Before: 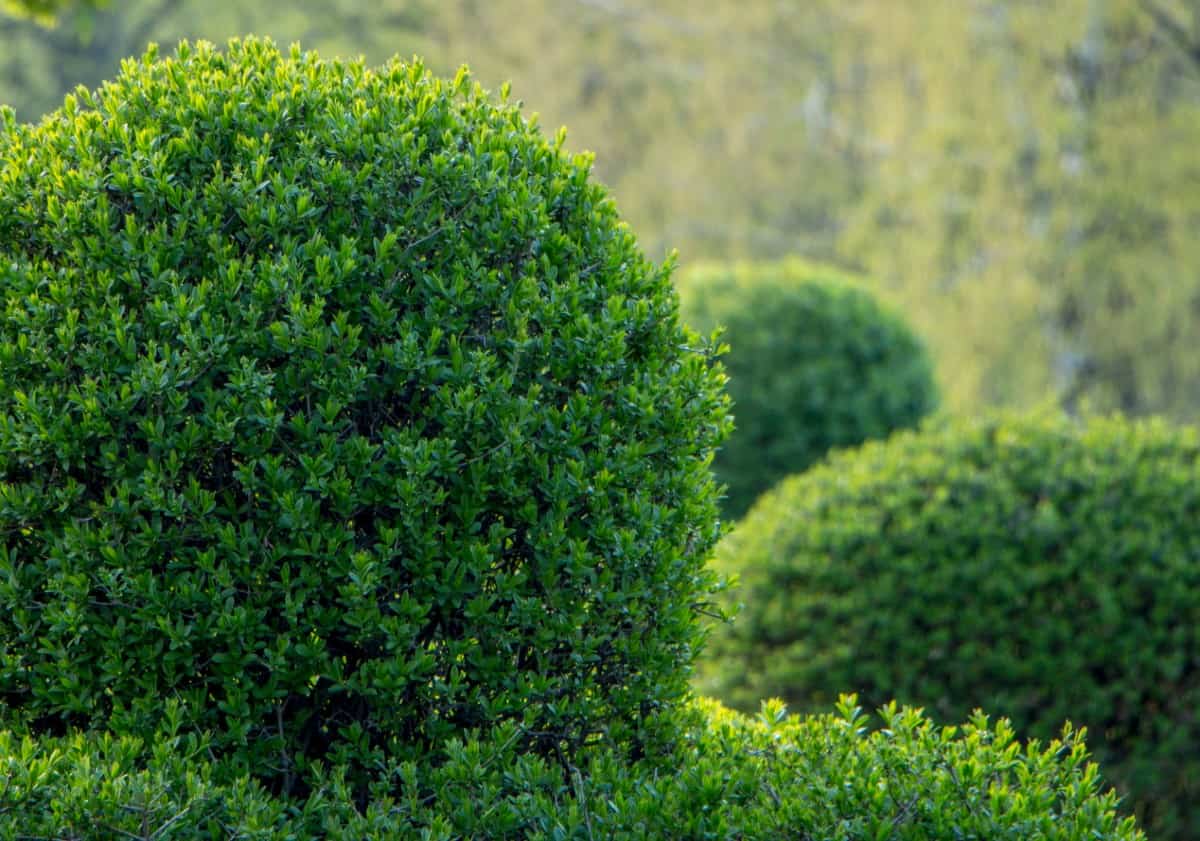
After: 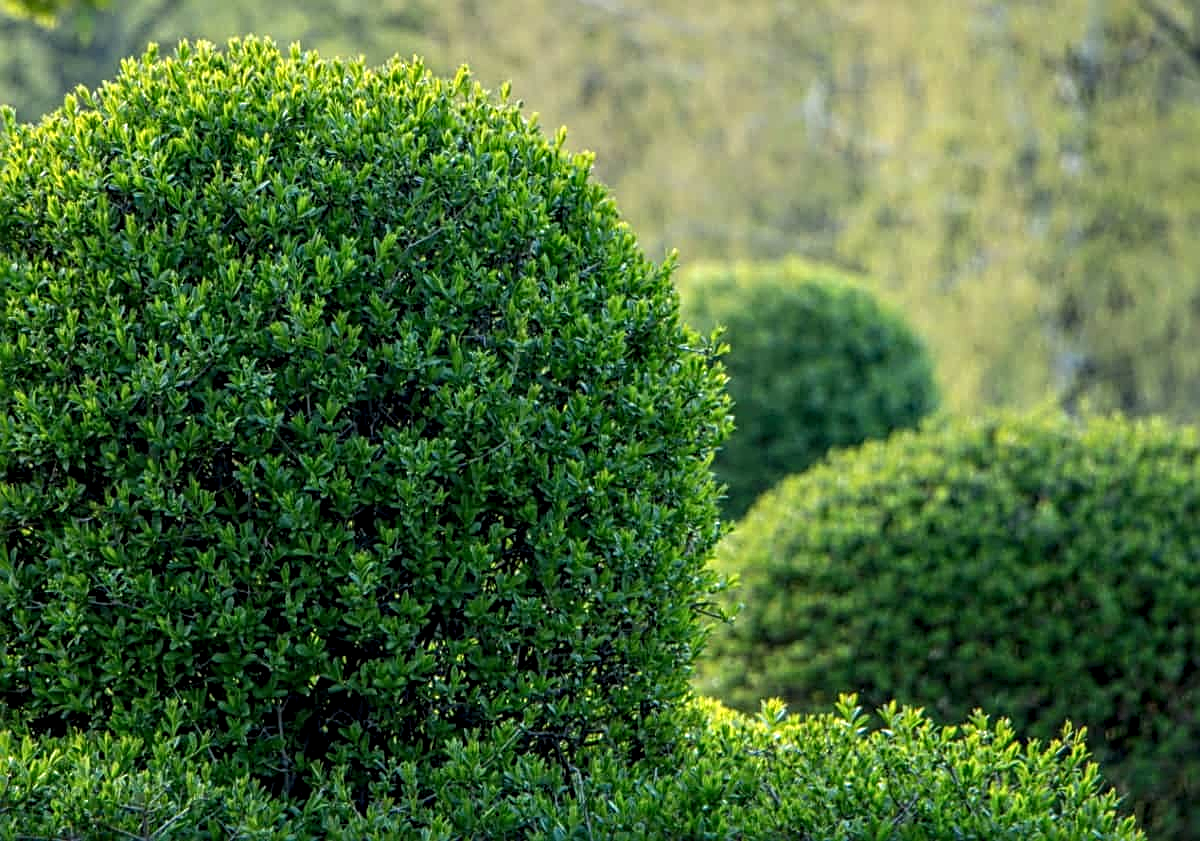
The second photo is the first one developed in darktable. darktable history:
local contrast: detail 130%
sharpen: radius 2.605, amount 0.679
